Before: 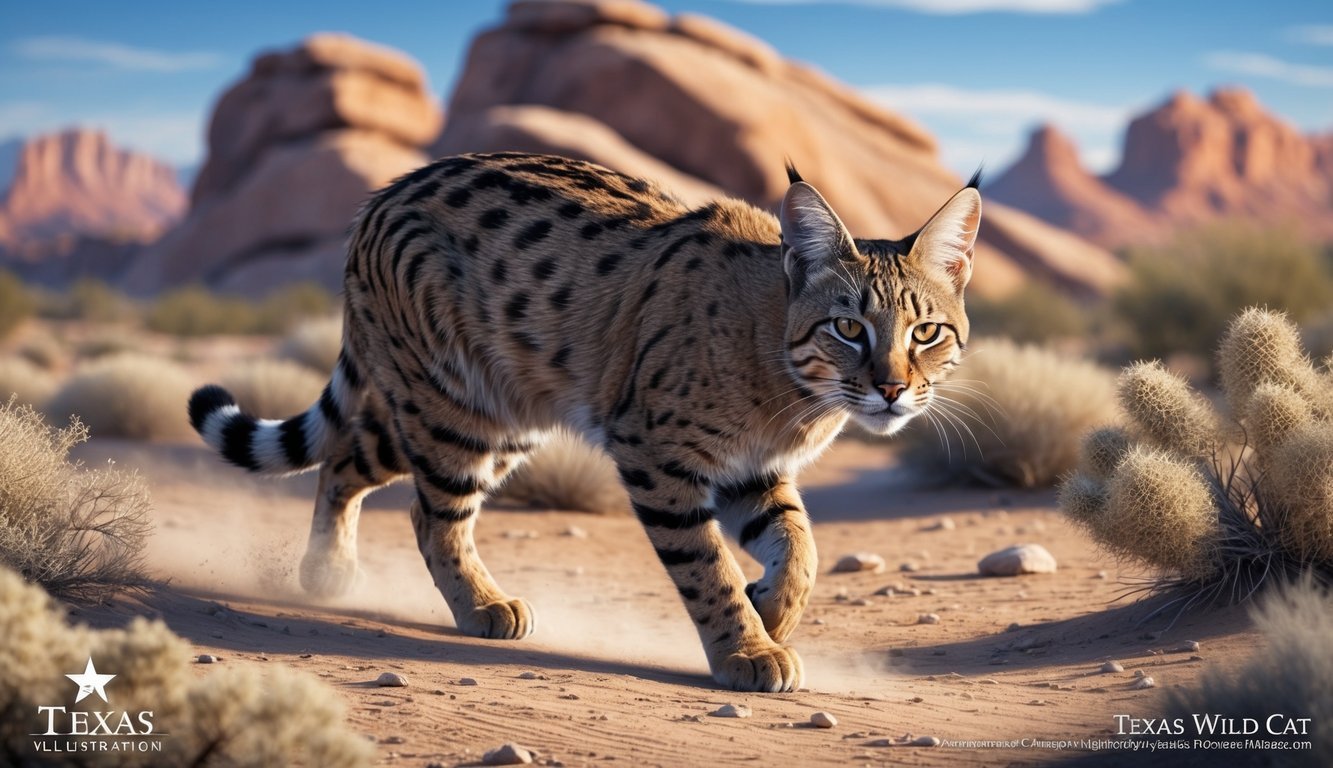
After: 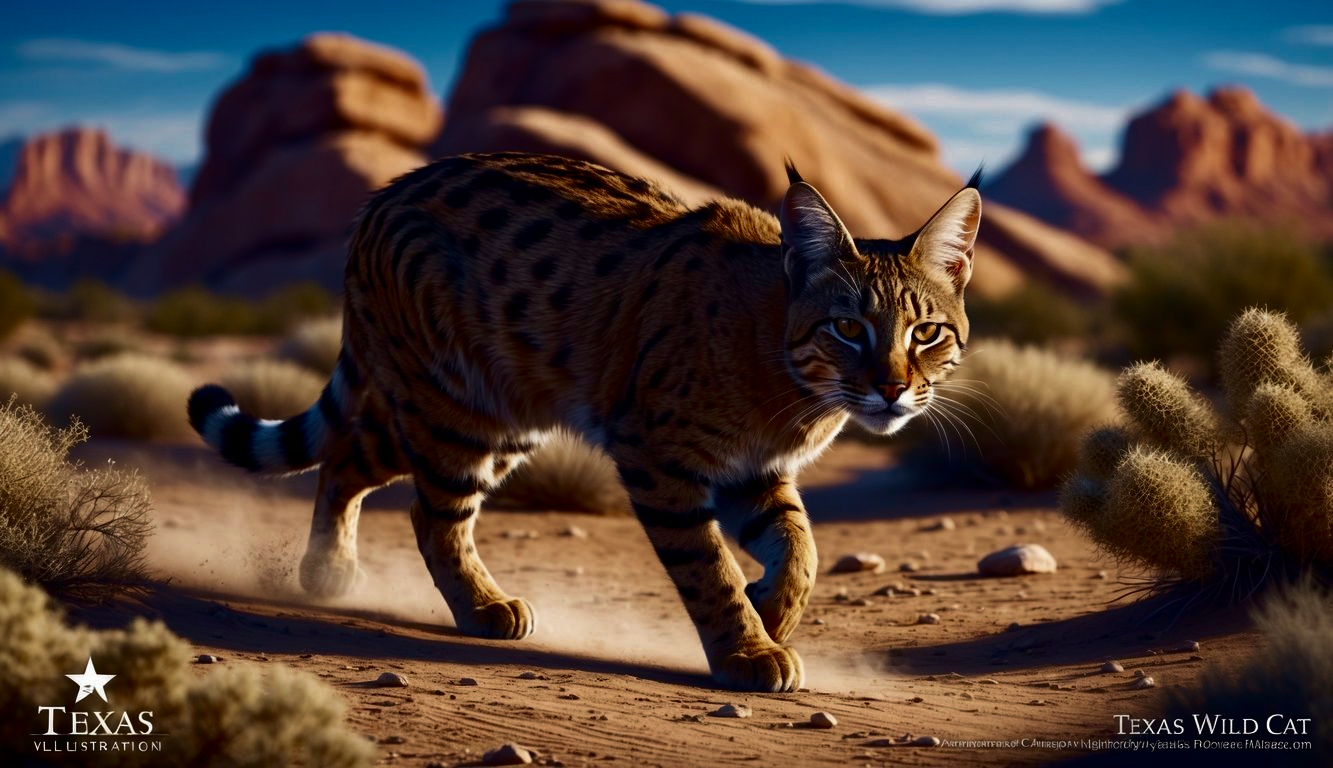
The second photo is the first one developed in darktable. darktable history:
contrast brightness saturation: contrast 0.09, brightness -0.59, saturation 0.17
velvia: strength 30%
